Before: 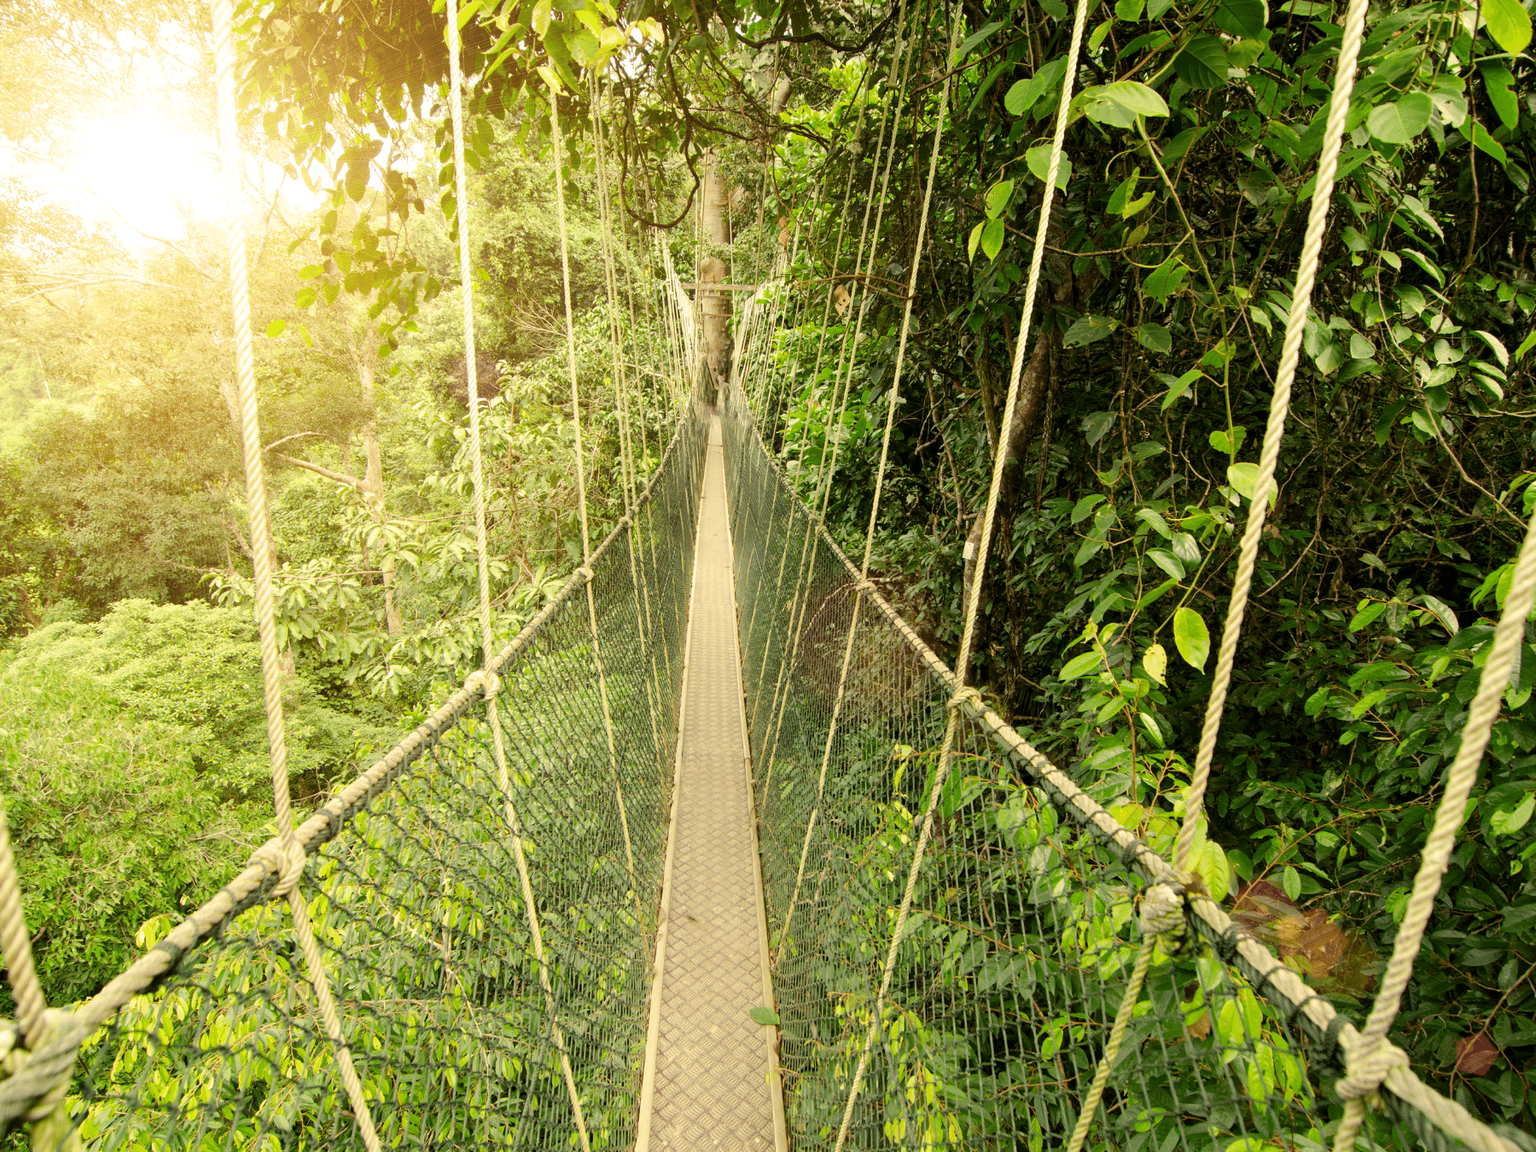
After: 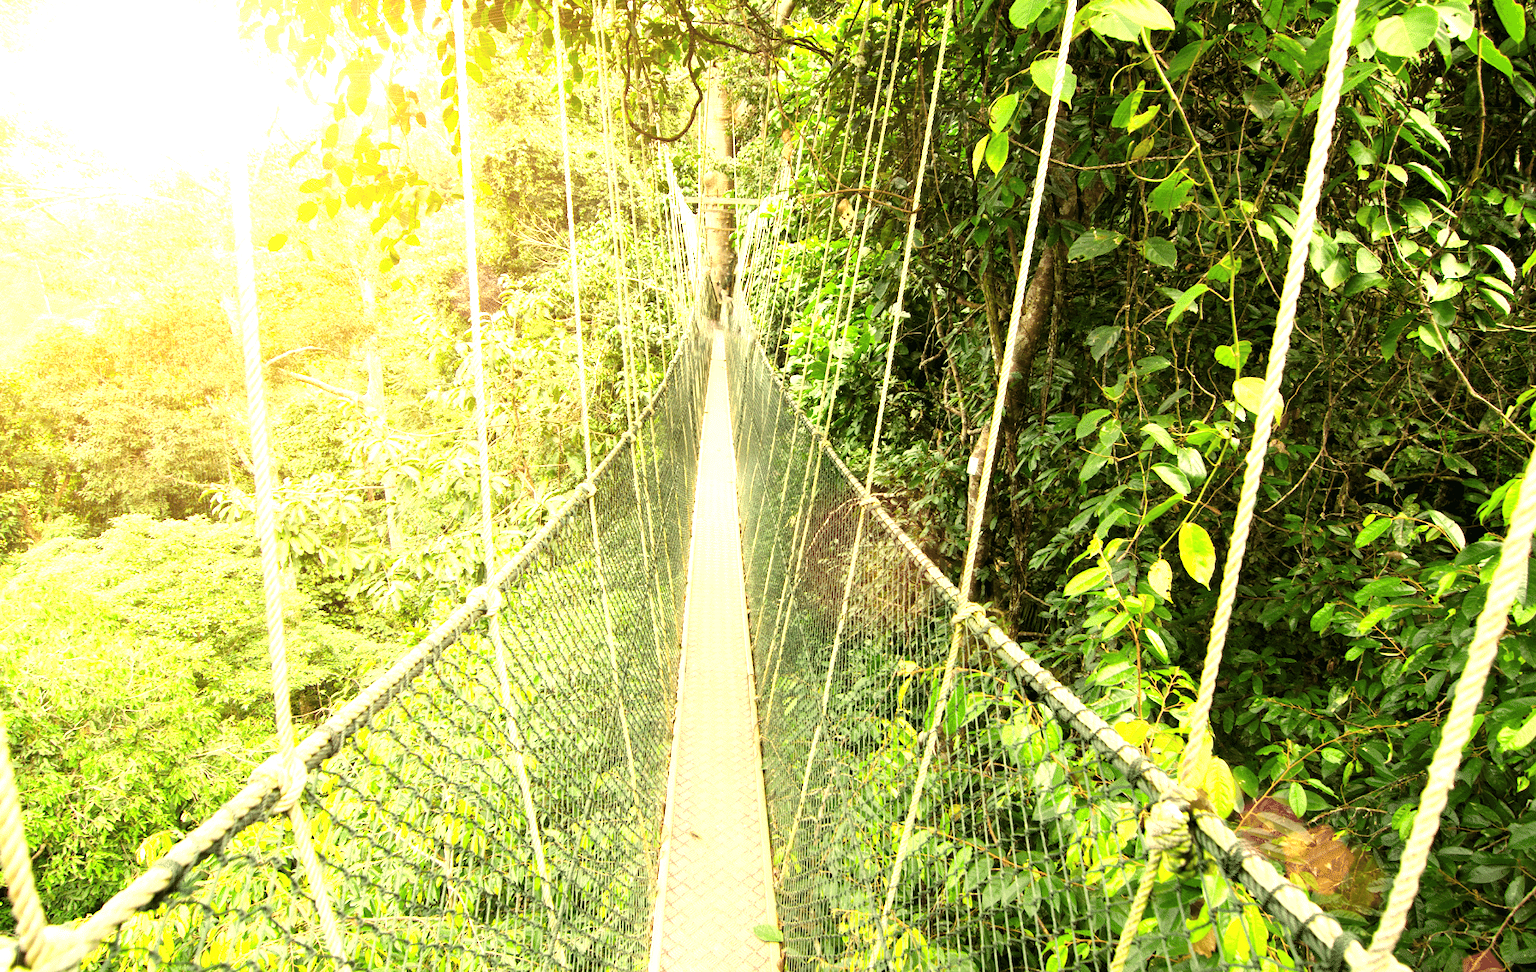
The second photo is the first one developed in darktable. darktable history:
exposure: black level correction 0, exposure 1.198 EV, compensate exposure bias true, compensate highlight preservation false
crop: top 7.625%, bottom 8.027%
